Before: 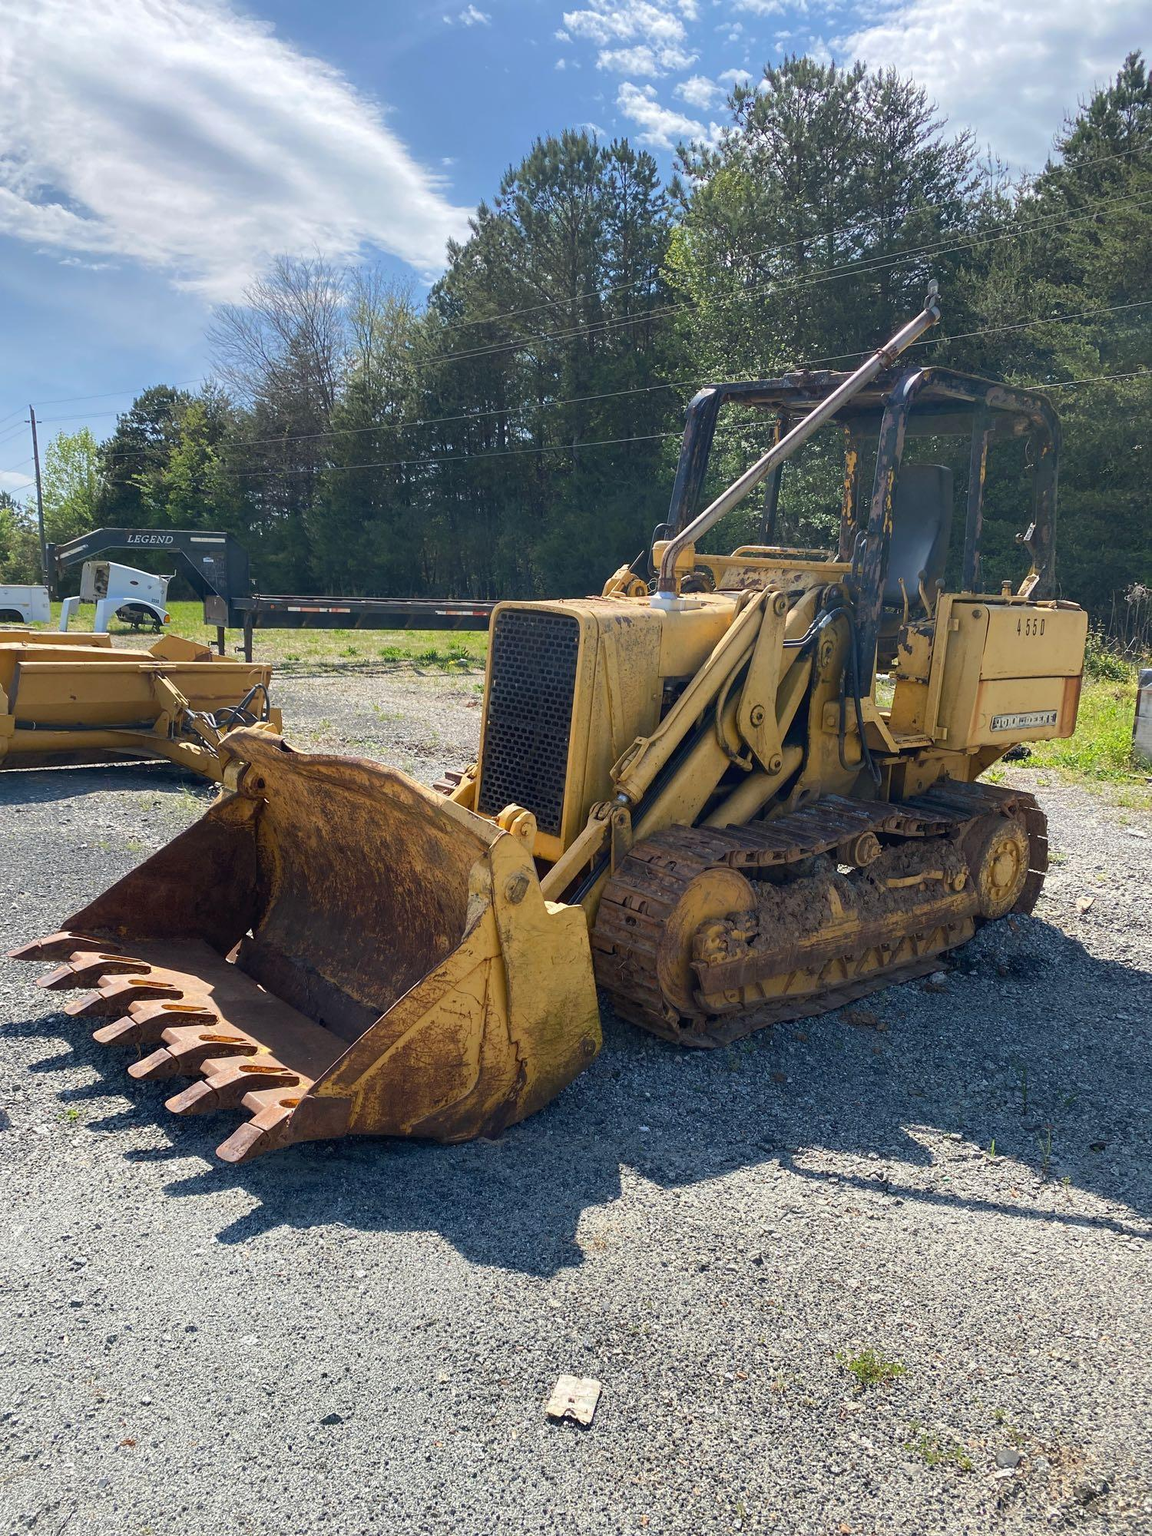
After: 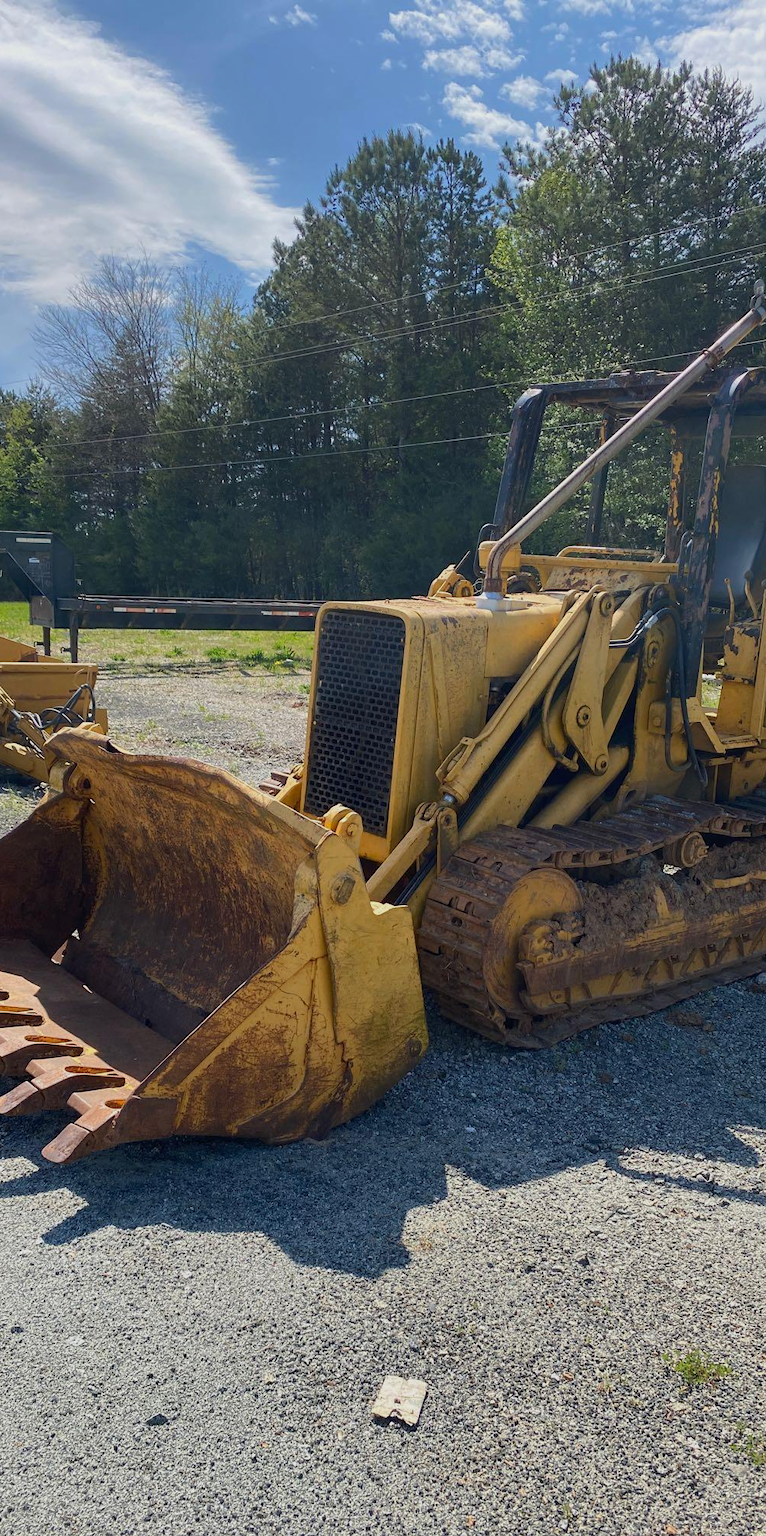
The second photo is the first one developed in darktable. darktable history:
exposure: exposure 0.014 EV, compensate highlight preservation false
shadows and highlights: radius 120.28, shadows 21.48, white point adjustment -9.62, highlights -15.77, soften with gaussian
crop and rotate: left 15.184%, right 18.329%
